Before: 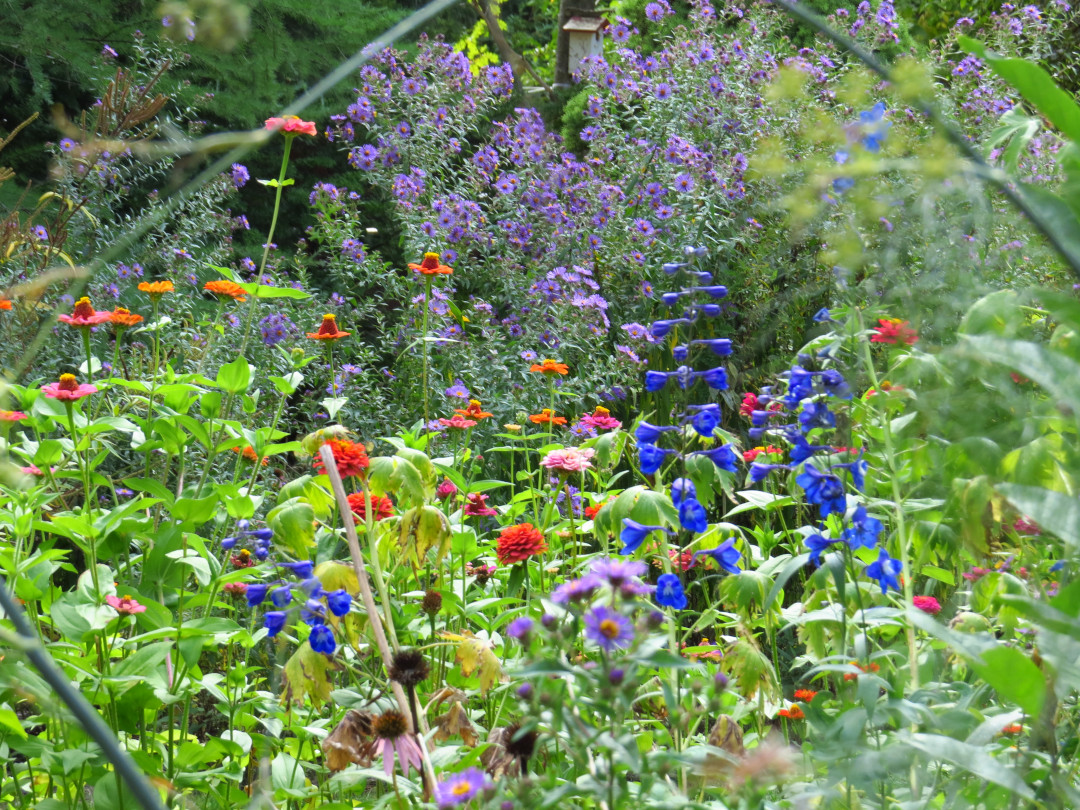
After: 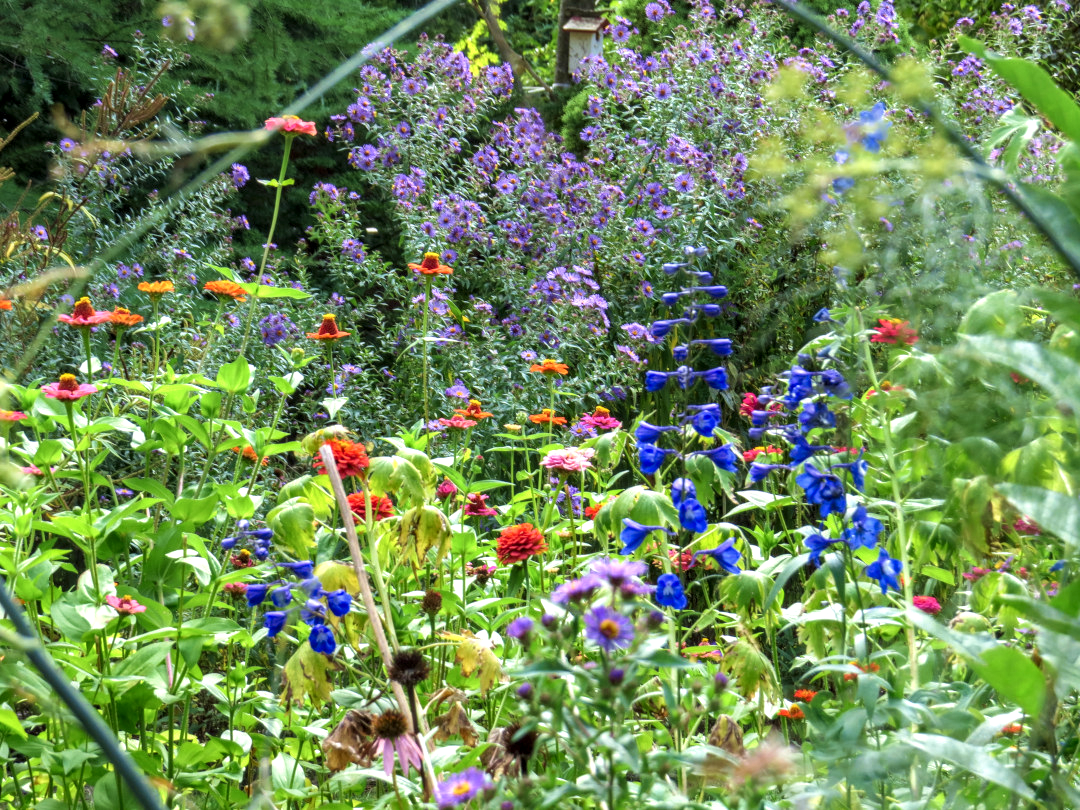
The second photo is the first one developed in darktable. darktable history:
velvia: on, module defaults
exposure: black level correction -0.004, exposure 0.055 EV, compensate highlight preservation false
local contrast: detail 150%
